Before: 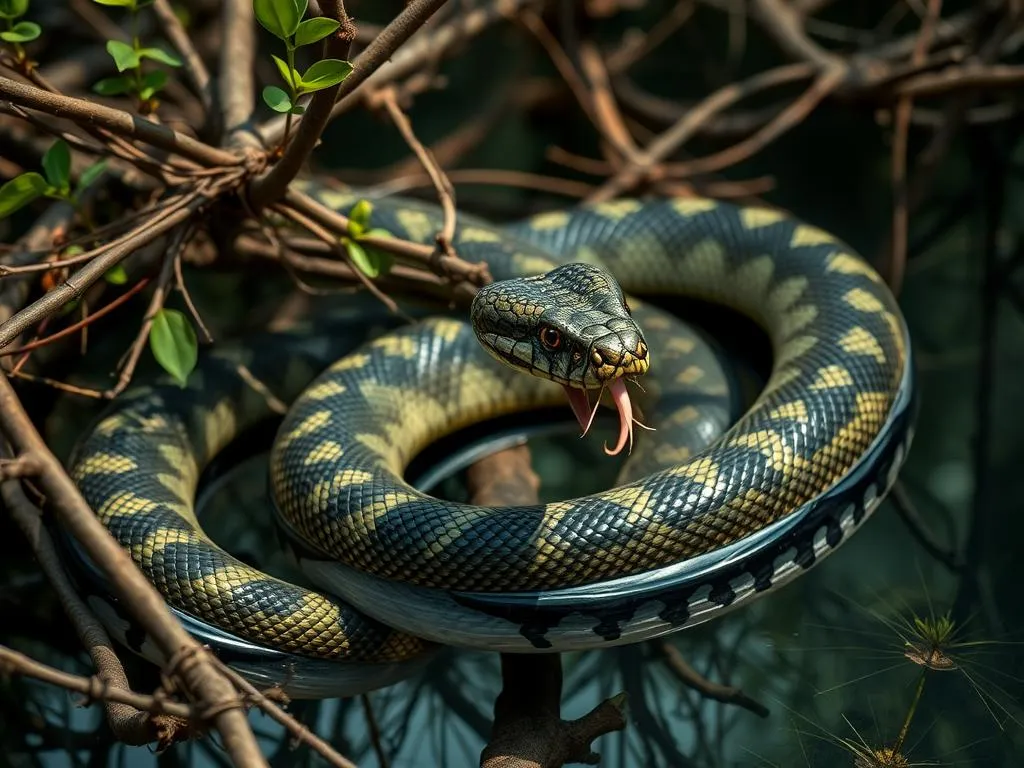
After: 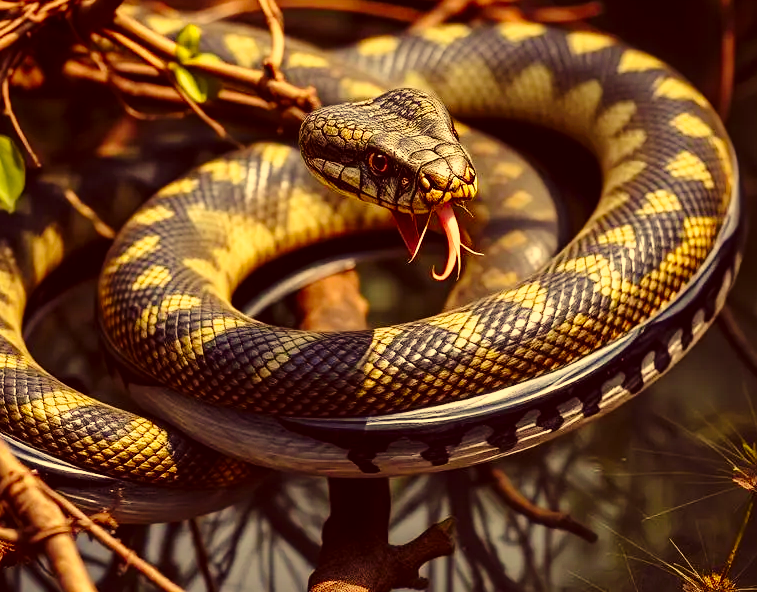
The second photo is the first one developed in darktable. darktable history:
base curve: curves: ch0 [(0, 0) (0.028, 0.03) (0.121, 0.232) (0.46, 0.748) (0.859, 0.968) (1, 1)], preserve colors none
rgb levels: mode RGB, independent channels, levels [[0, 0.474, 1], [0, 0.5, 1], [0, 0.5, 1]]
crop: left 16.871%, top 22.857%, right 9.116%
color correction: highlights a* 10.12, highlights b* 39.04, shadows a* 14.62, shadows b* 3.37
